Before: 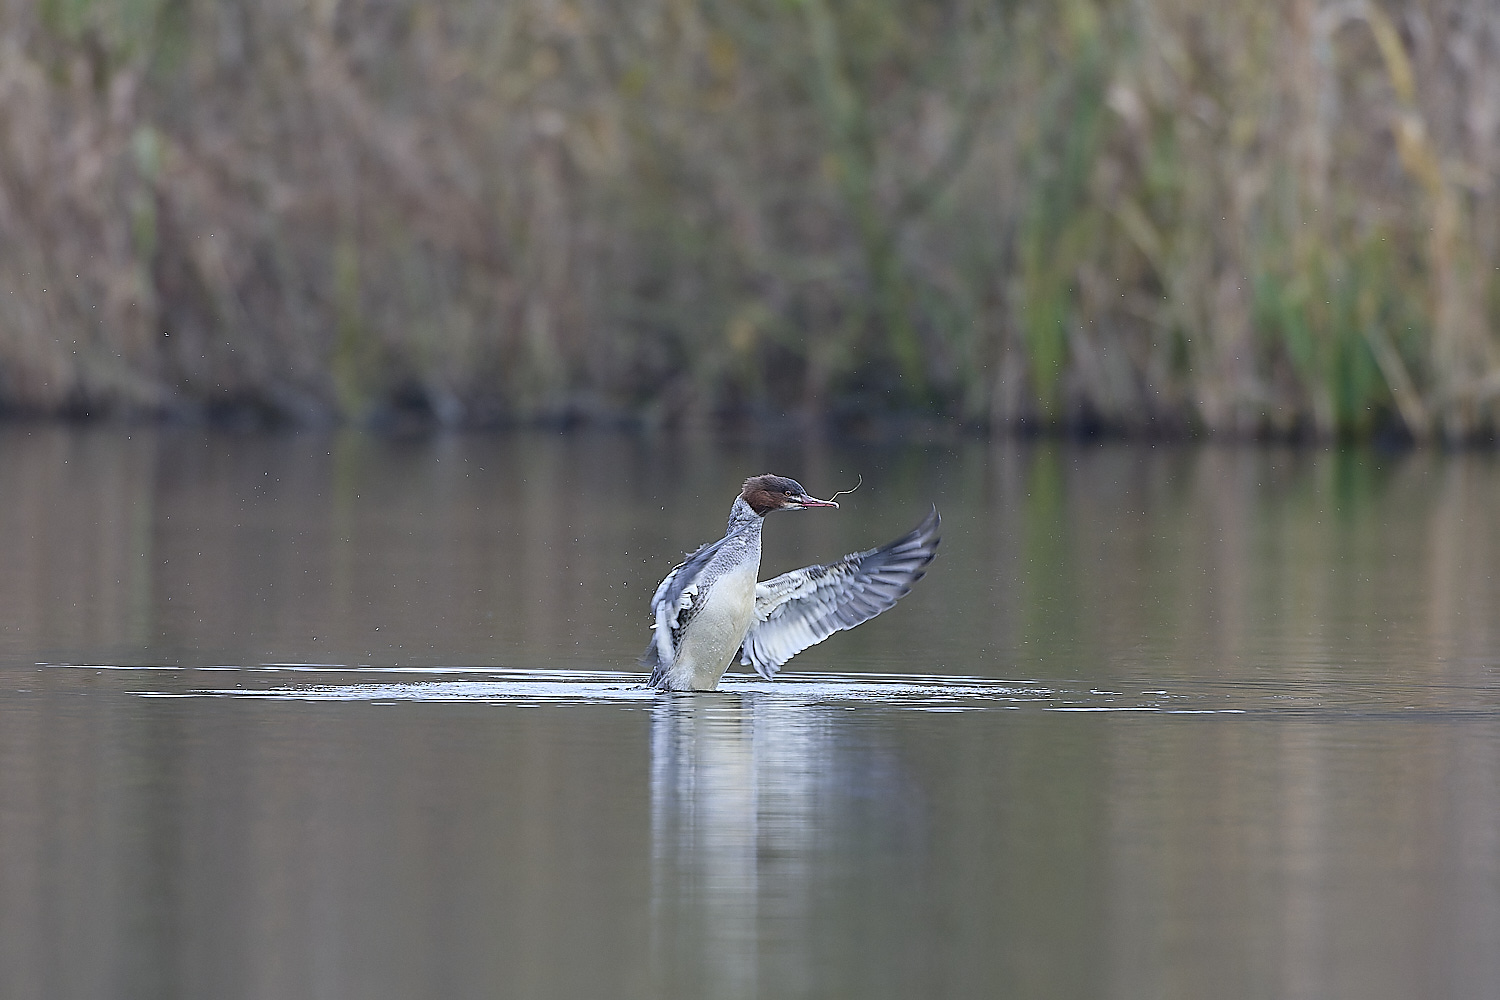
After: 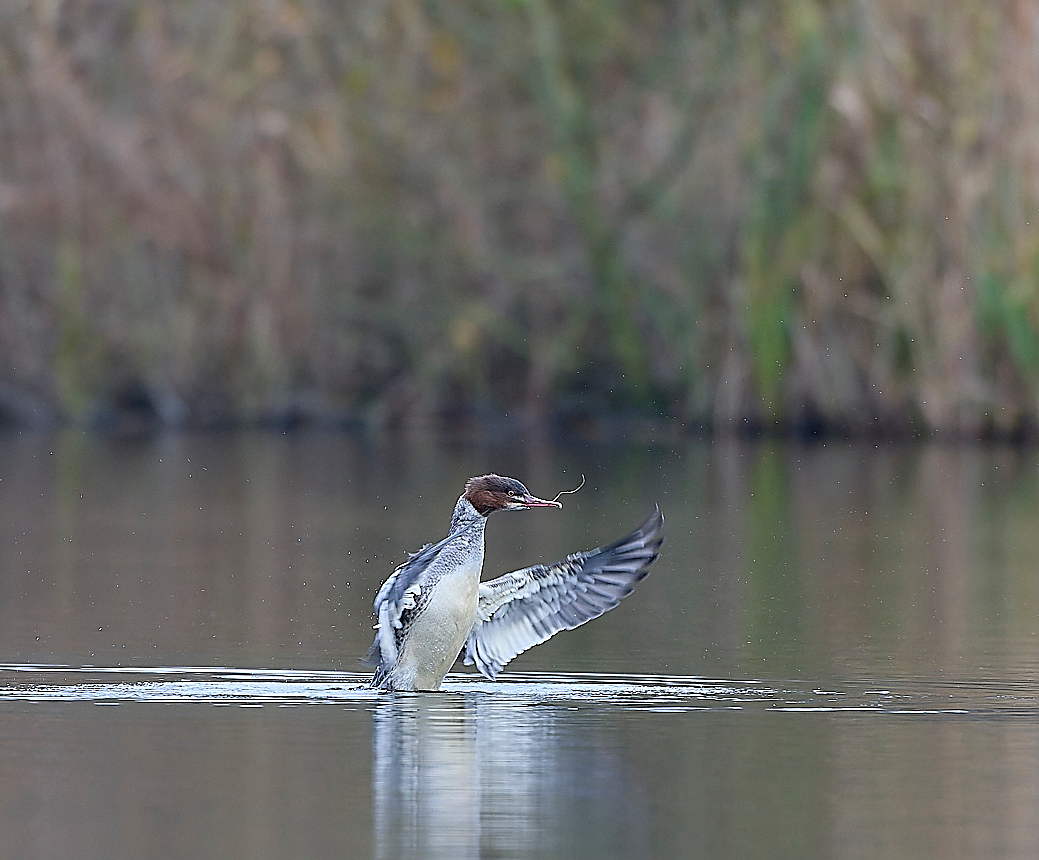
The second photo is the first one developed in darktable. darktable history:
sharpen: on, module defaults
crop: left 18.479%, right 12.2%, bottom 13.971%
